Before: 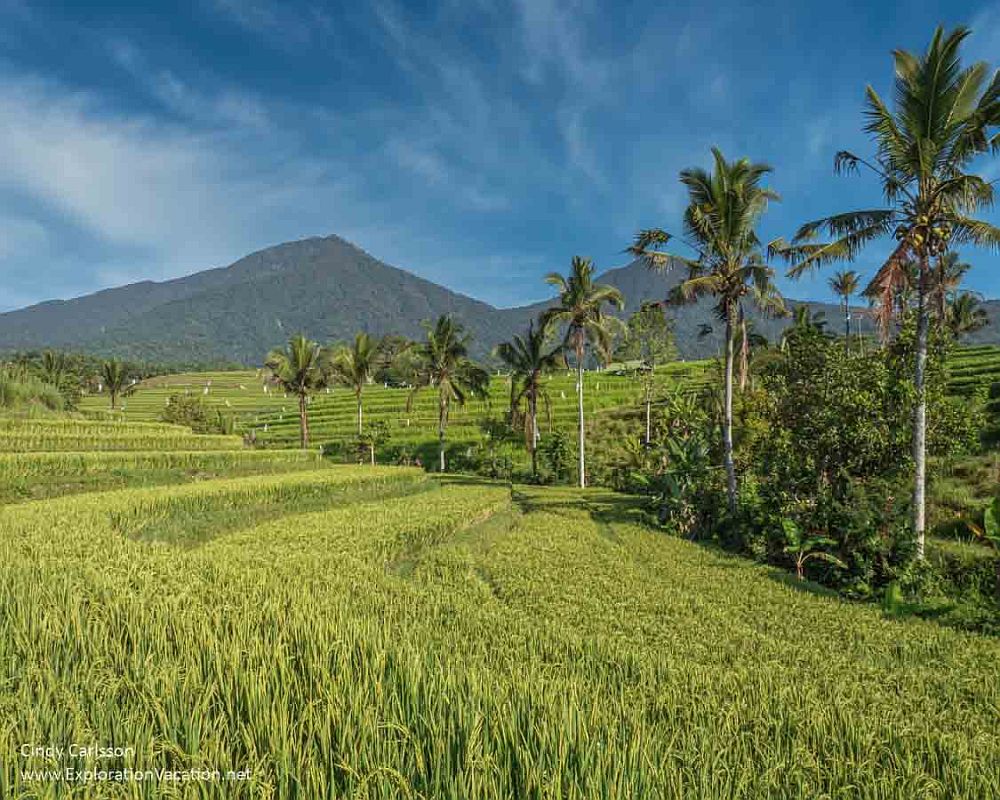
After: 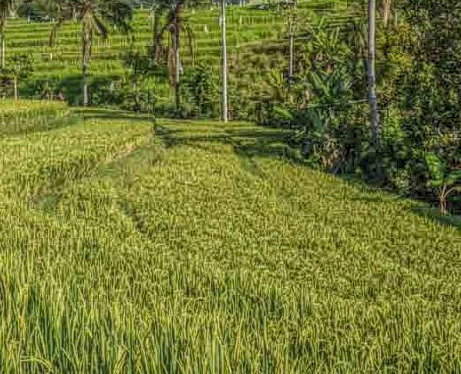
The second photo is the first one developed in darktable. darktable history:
crop: left 35.749%, top 45.863%, right 18.147%, bottom 6.185%
levels: mode automatic, levels [0, 0.476, 0.951]
local contrast: highlights 20%, shadows 28%, detail 200%, midtone range 0.2
